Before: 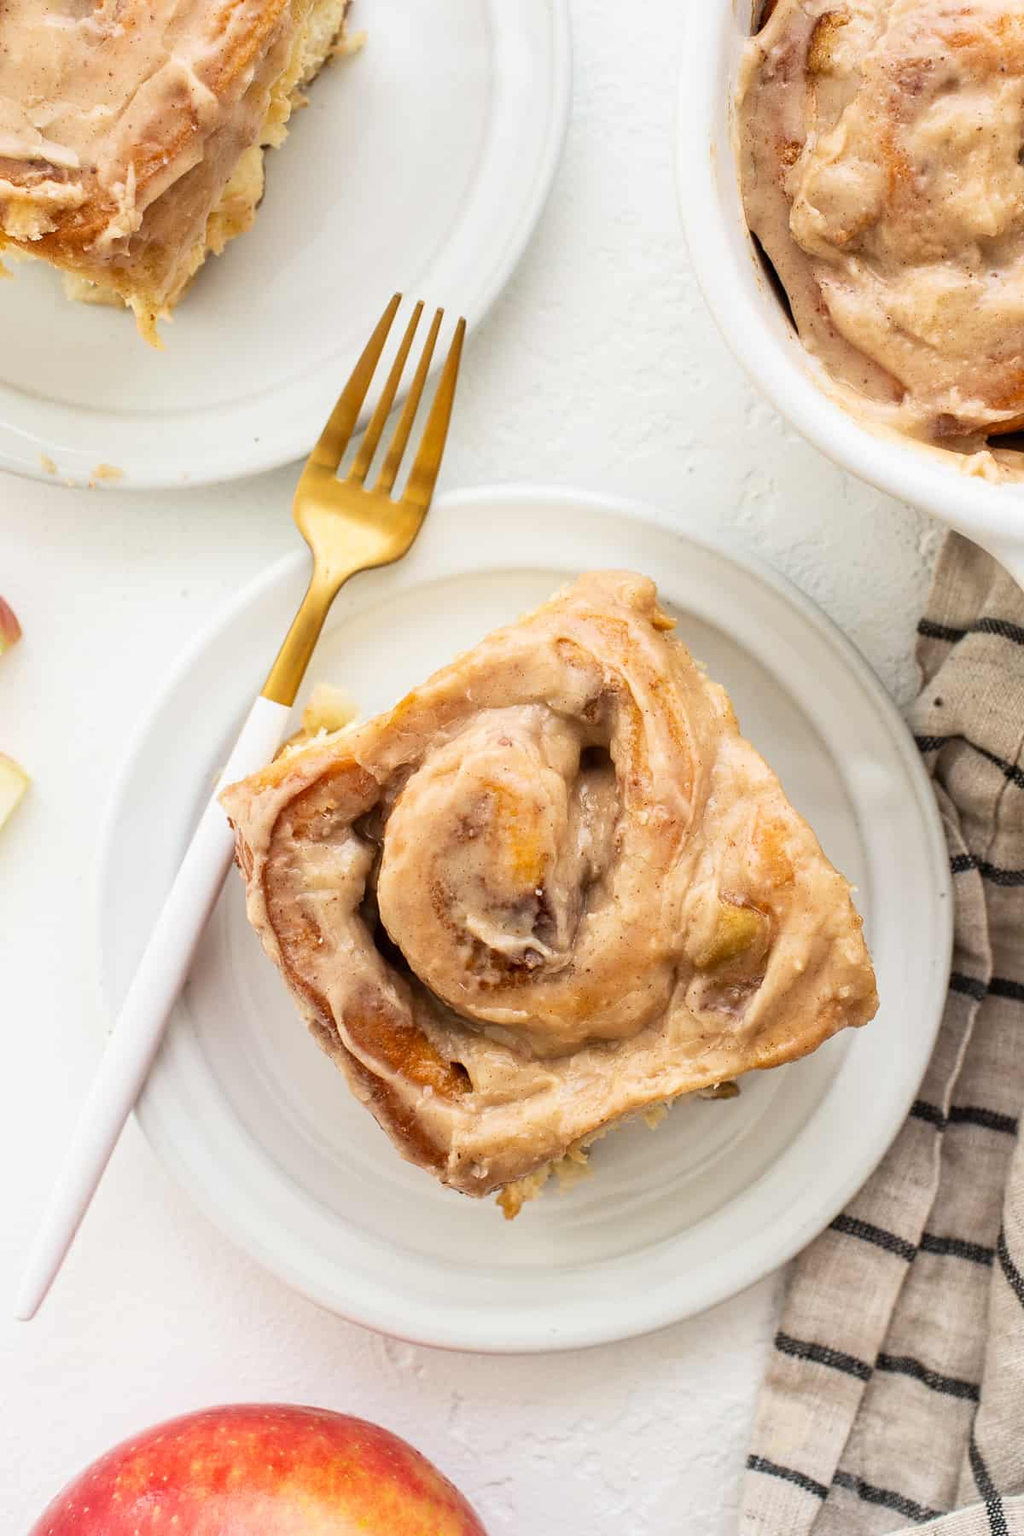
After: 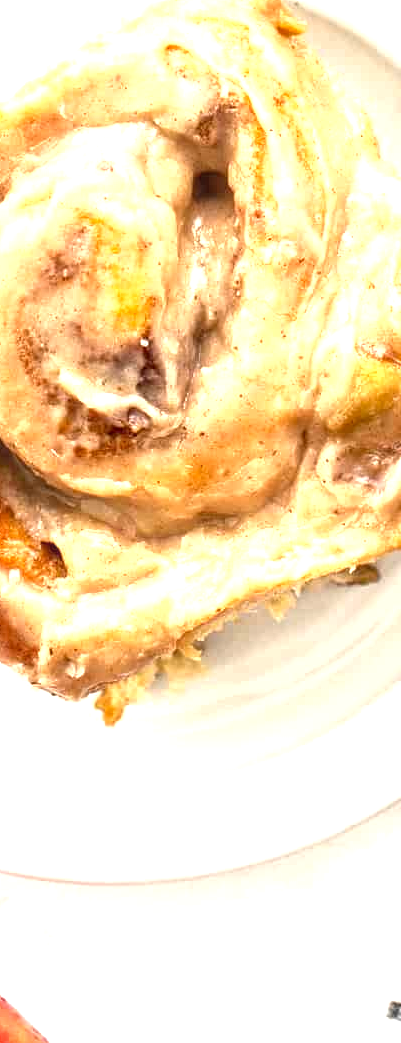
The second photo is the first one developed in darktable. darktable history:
exposure: exposure 1.231 EV, compensate highlight preservation false
local contrast: on, module defaults
shadows and highlights: shadows 25.12, highlights -23.53
crop: left 40.593%, top 39.087%, right 25.988%, bottom 2.941%
